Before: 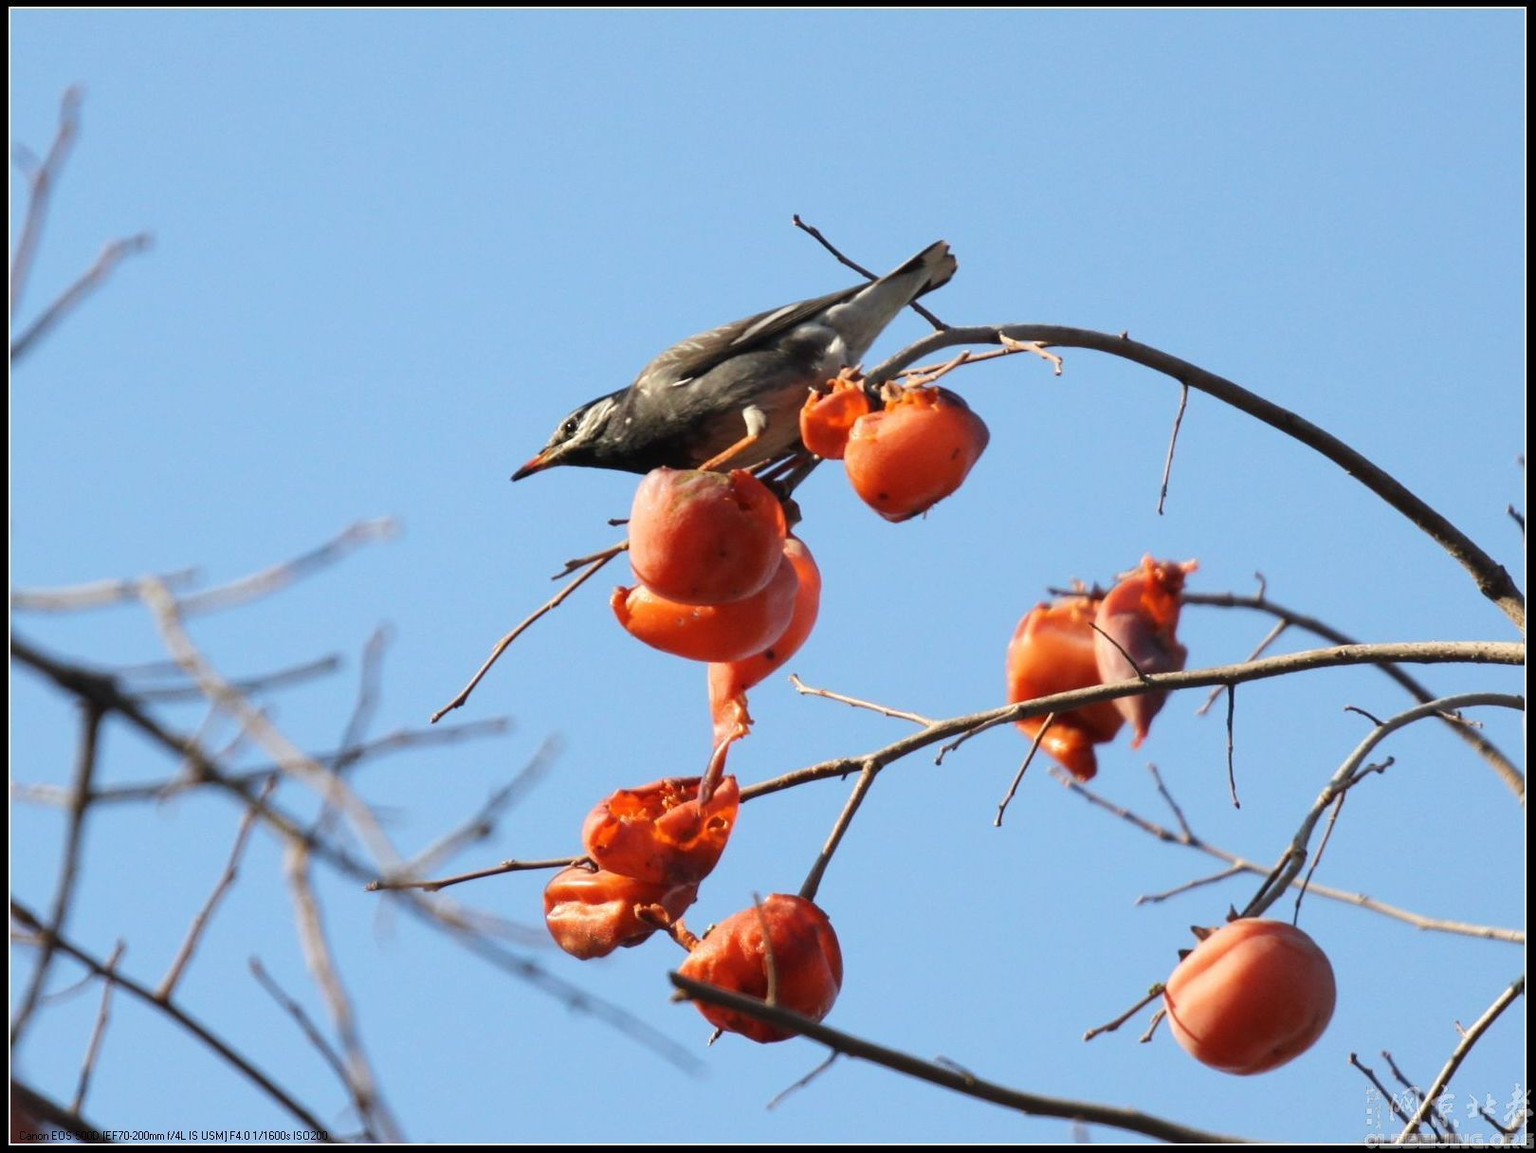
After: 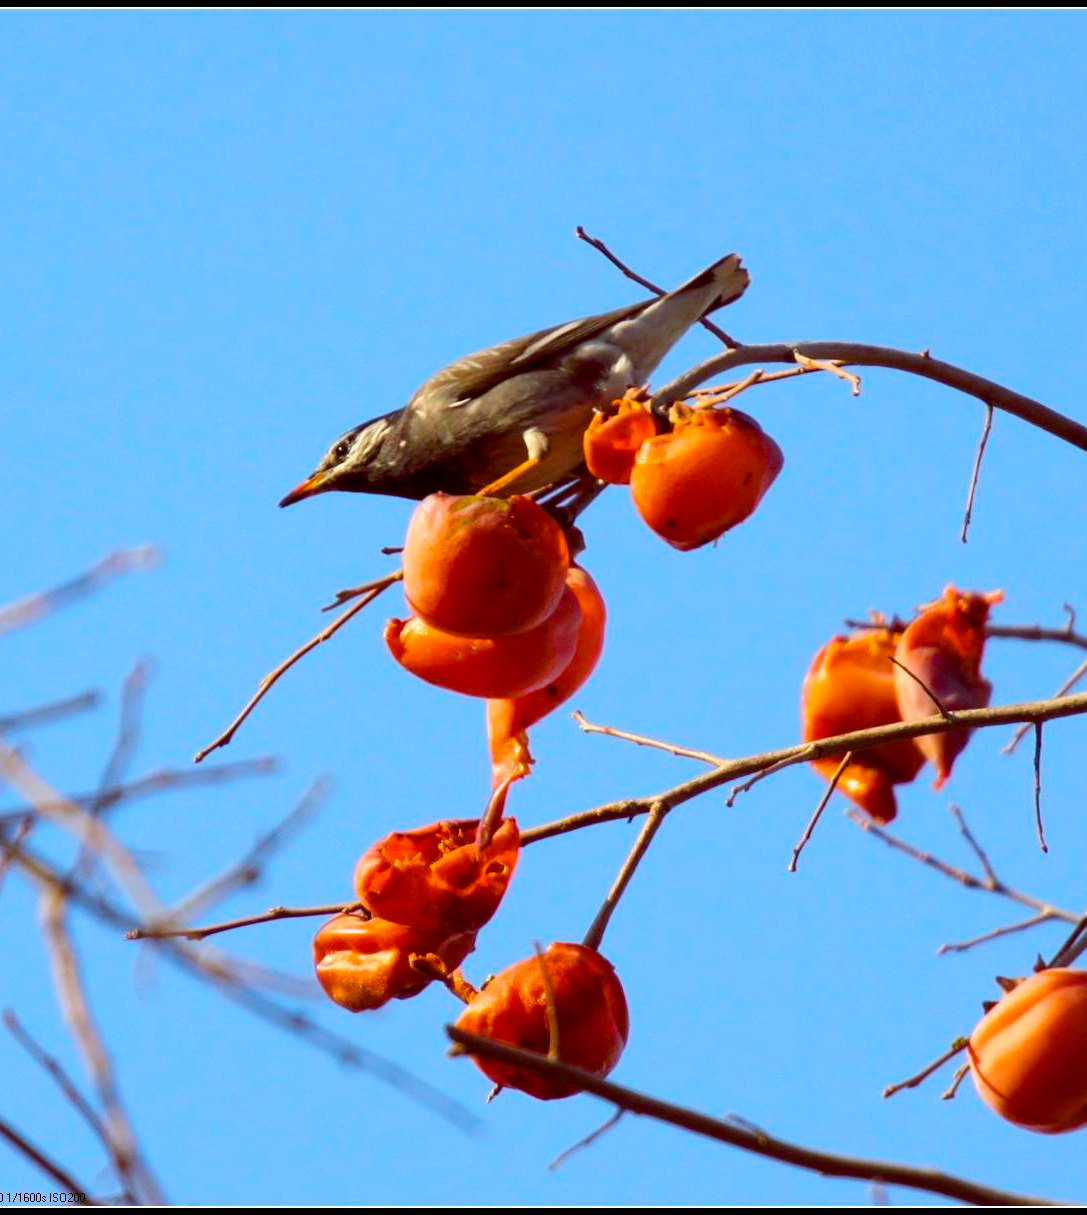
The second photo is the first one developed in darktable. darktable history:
color balance rgb: global offset › luminance -0.181%, global offset › chroma 0.265%, linear chroma grading › global chroma 9.846%, perceptual saturation grading › global saturation 19.852%, global vibrance 44.754%
crop and rotate: left 16.052%, right 16.84%
